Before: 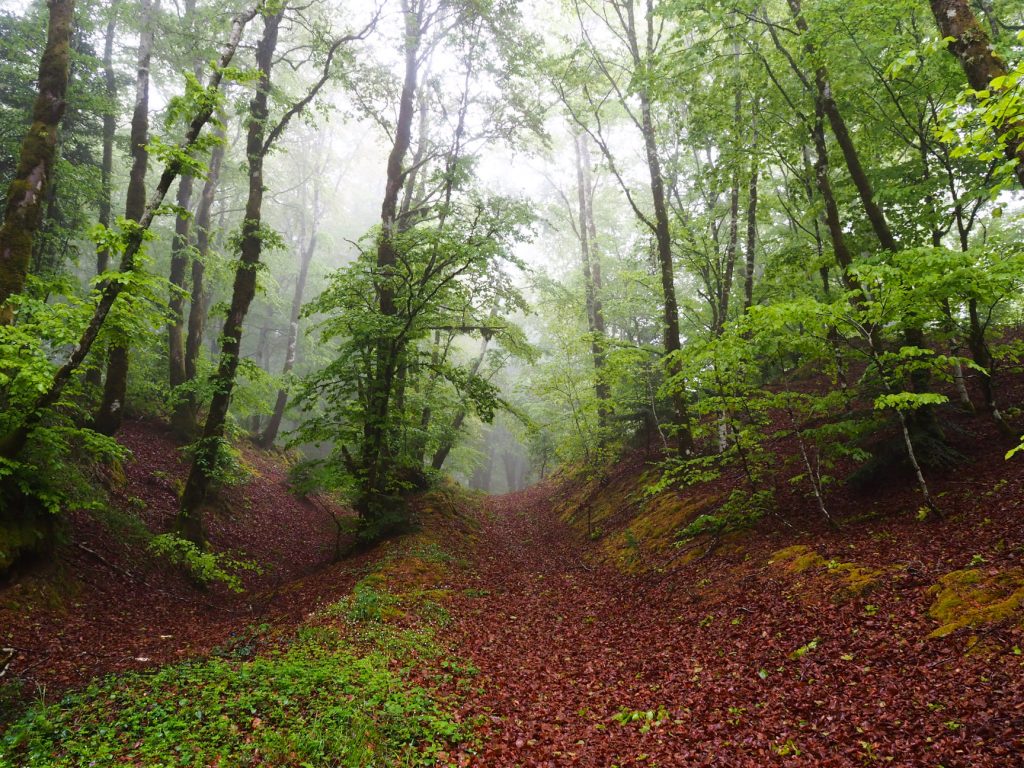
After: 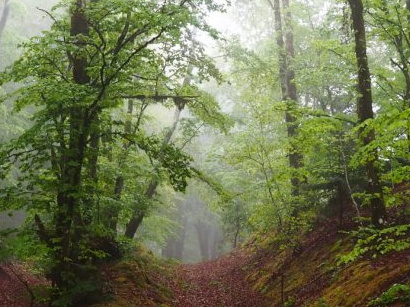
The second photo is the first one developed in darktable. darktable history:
crop: left 30.076%, top 30.208%, right 29.859%, bottom 29.733%
